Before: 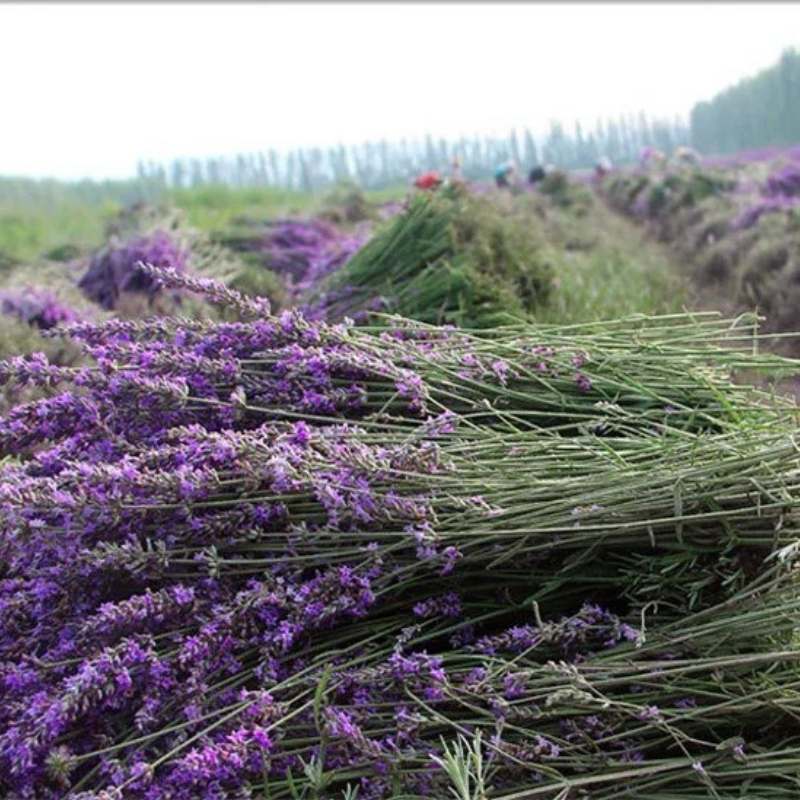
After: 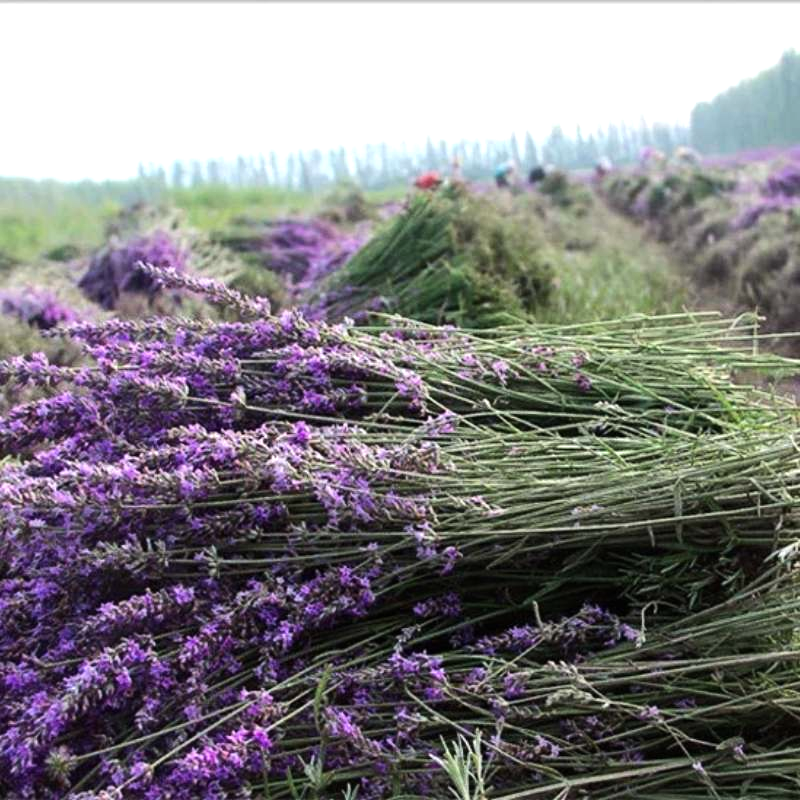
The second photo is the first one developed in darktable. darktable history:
tone equalizer: -8 EV -0.404 EV, -7 EV -0.406 EV, -6 EV -0.366 EV, -5 EV -0.239 EV, -3 EV 0.246 EV, -2 EV 0.355 EV, -1 EV 0.371 EV, +0 EV 0.438 EV, edges refinement/feathering 500, mask exposure compensation -1.57 EV, preserve details no
